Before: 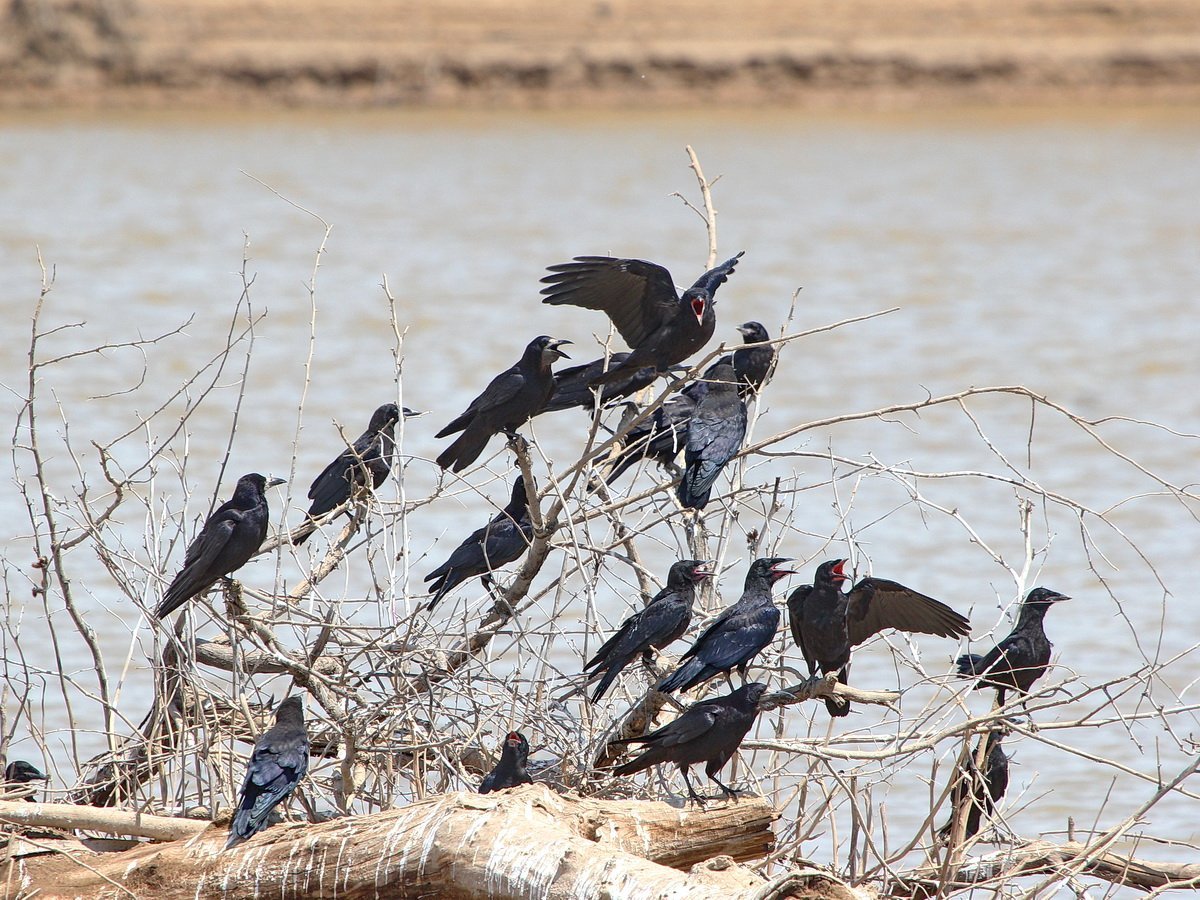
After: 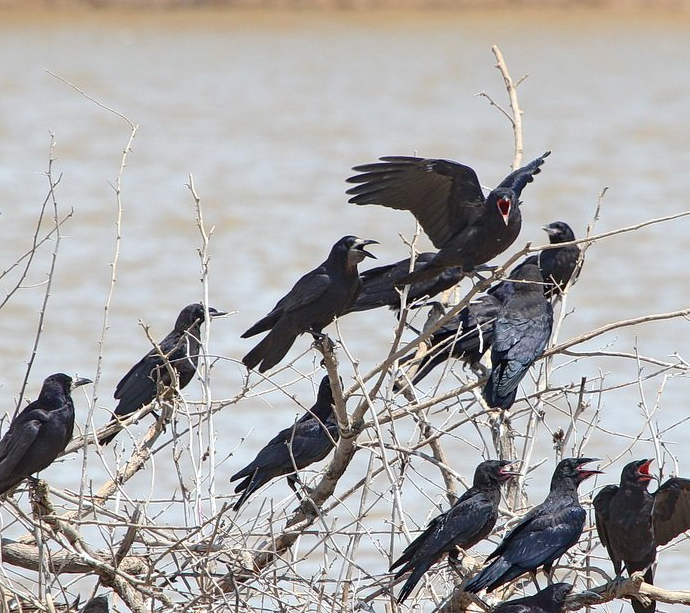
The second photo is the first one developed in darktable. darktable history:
crop: left 16.223%, top 11.207%, right 26.251%, bottom 20.629%
